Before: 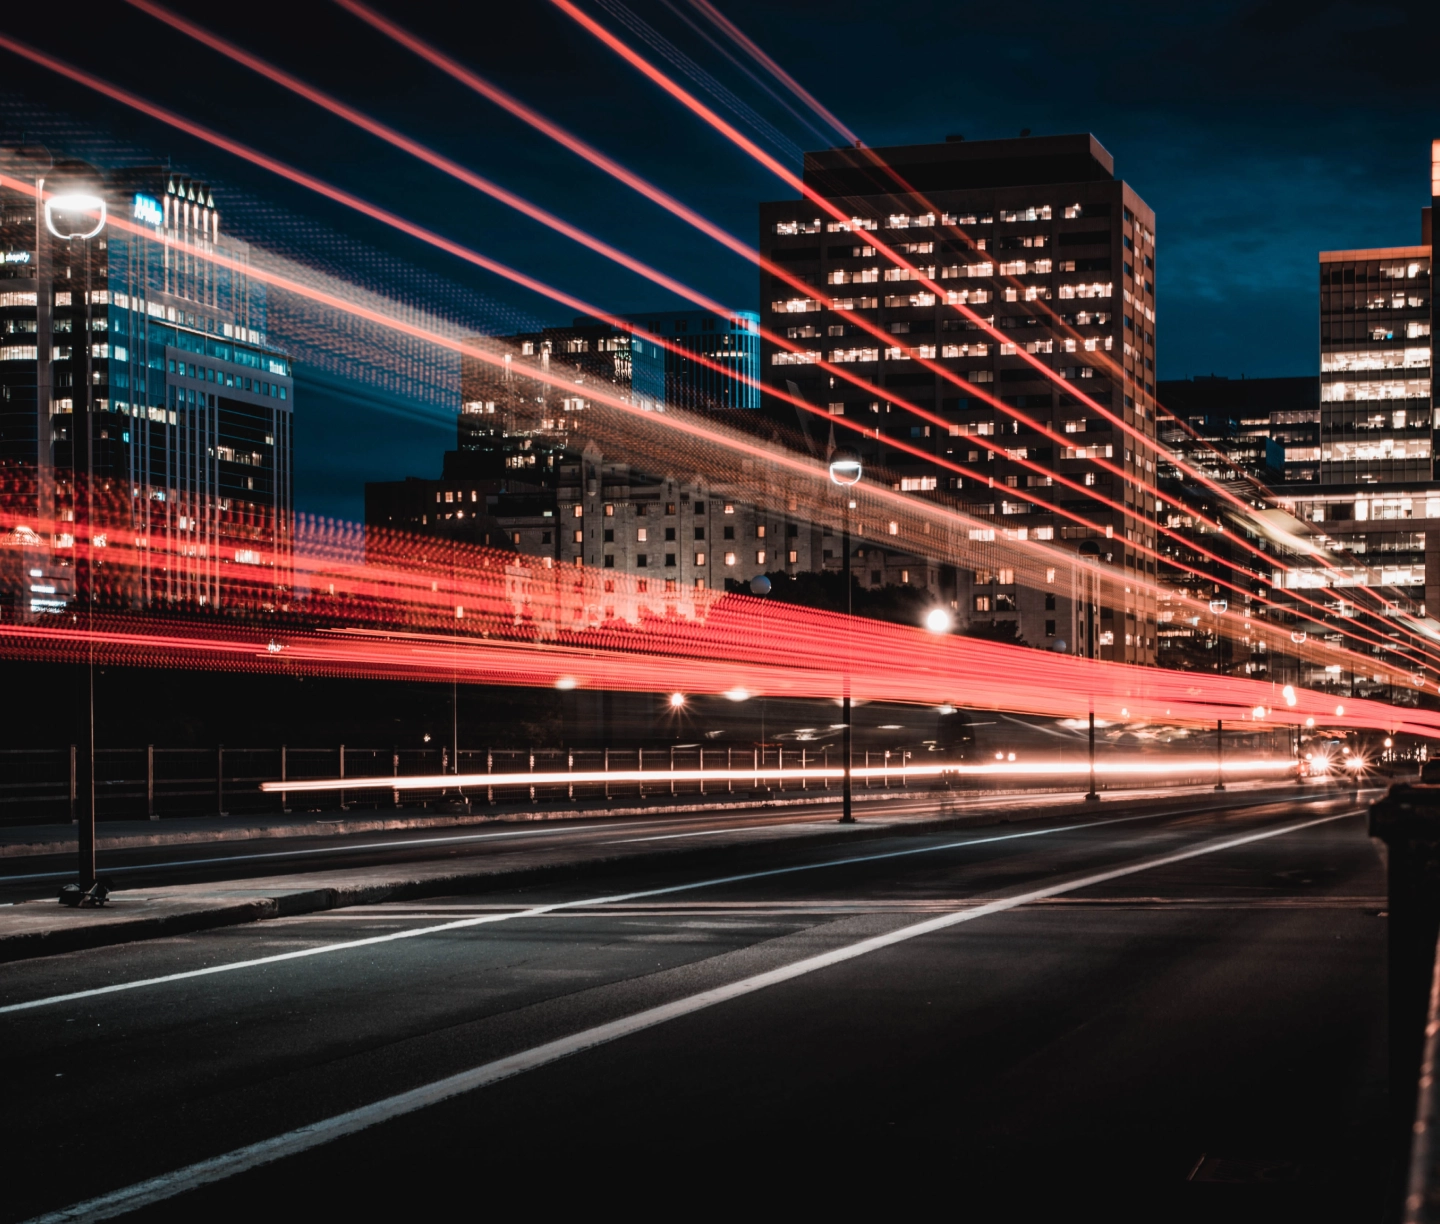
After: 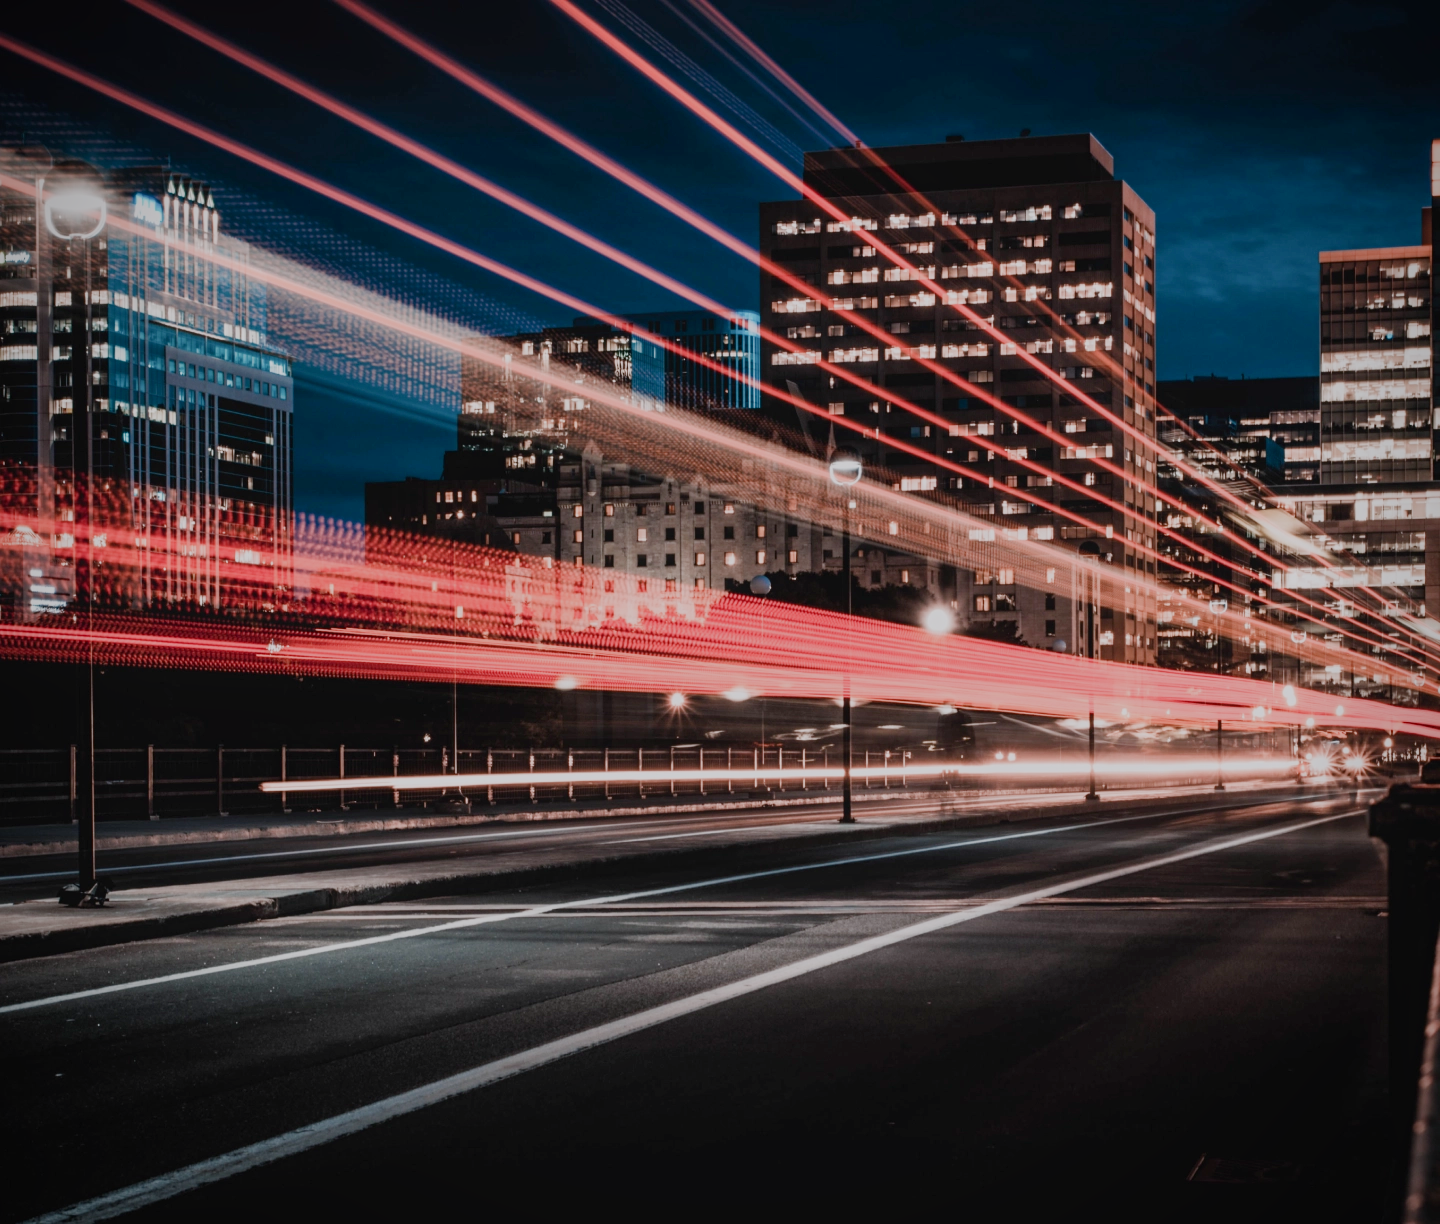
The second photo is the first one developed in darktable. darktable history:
vignetting: saturation 0, unbound false
exposure: black level correction 0.001, exposure 0.5 EV, compensate exposure bias true, compensate highlight preservation false
sigmoid: contrast 1.05, skew -0.15
contrast equalizer: y [[0.5, 0.5, 0.472, 0.5, 0.5, 0.5], [0.5 ×6], [0.5 ×6], [0 ×6], [0 ×6]]
white balance: red 1.004, blue 1.024
